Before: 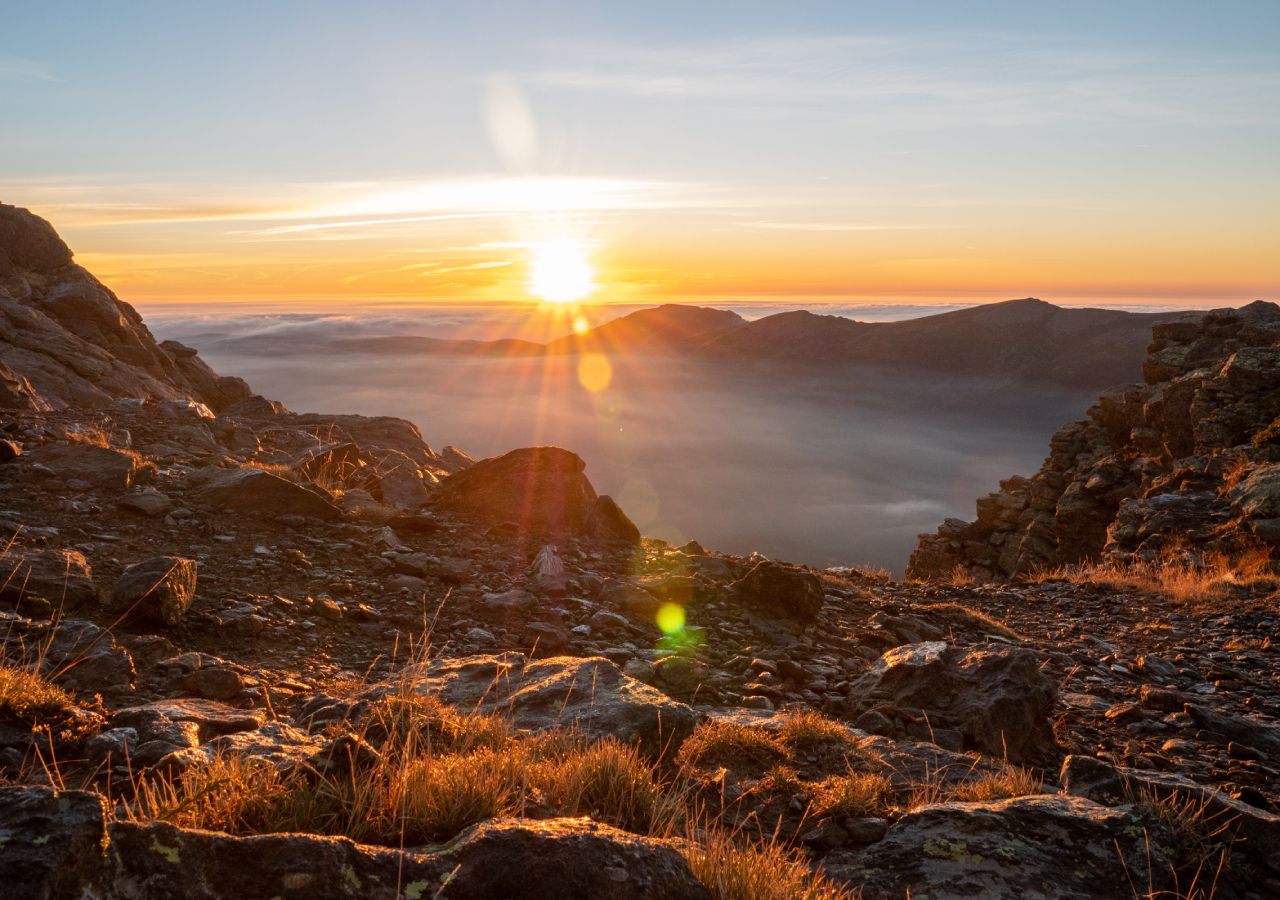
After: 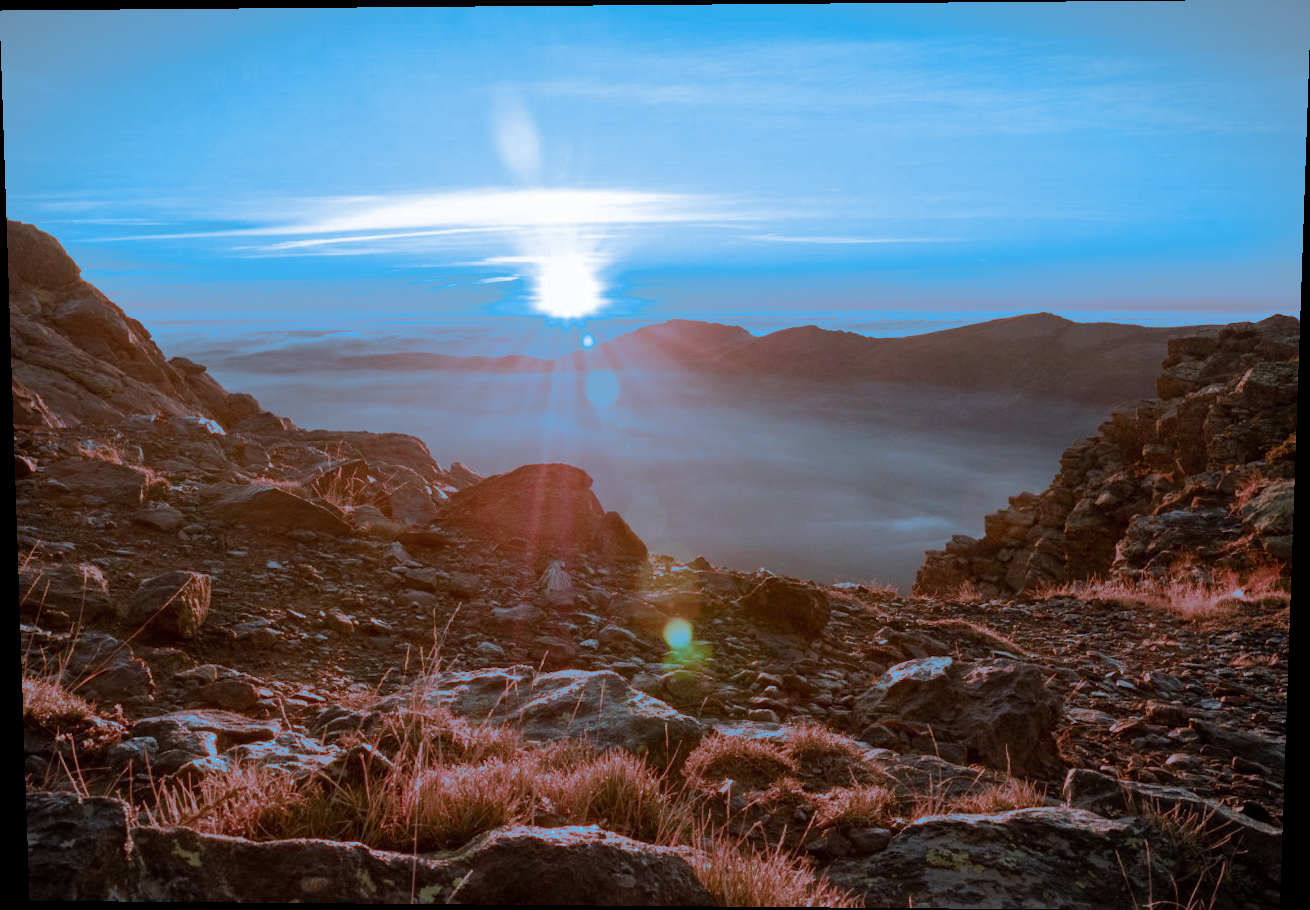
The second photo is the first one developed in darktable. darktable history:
split-toning: shadows › hue 220°, shadows › saturation 0.64, highlights › hue 220°, highlights › saturation 0.64, balance 0, compress 5.22%
rotate and perspective: lens shift (vertical) 0.048, lens shift (horizontal) -0.024, automatic cropping off
base curve: curves: ch0 [(0, 0) (0.235, 0.266) (0.503, 0.496) (0.786, 0.72) (1, 1)]
vignetting: fall-off start 100%, brightness -0.282, width/height ratio 1.31
